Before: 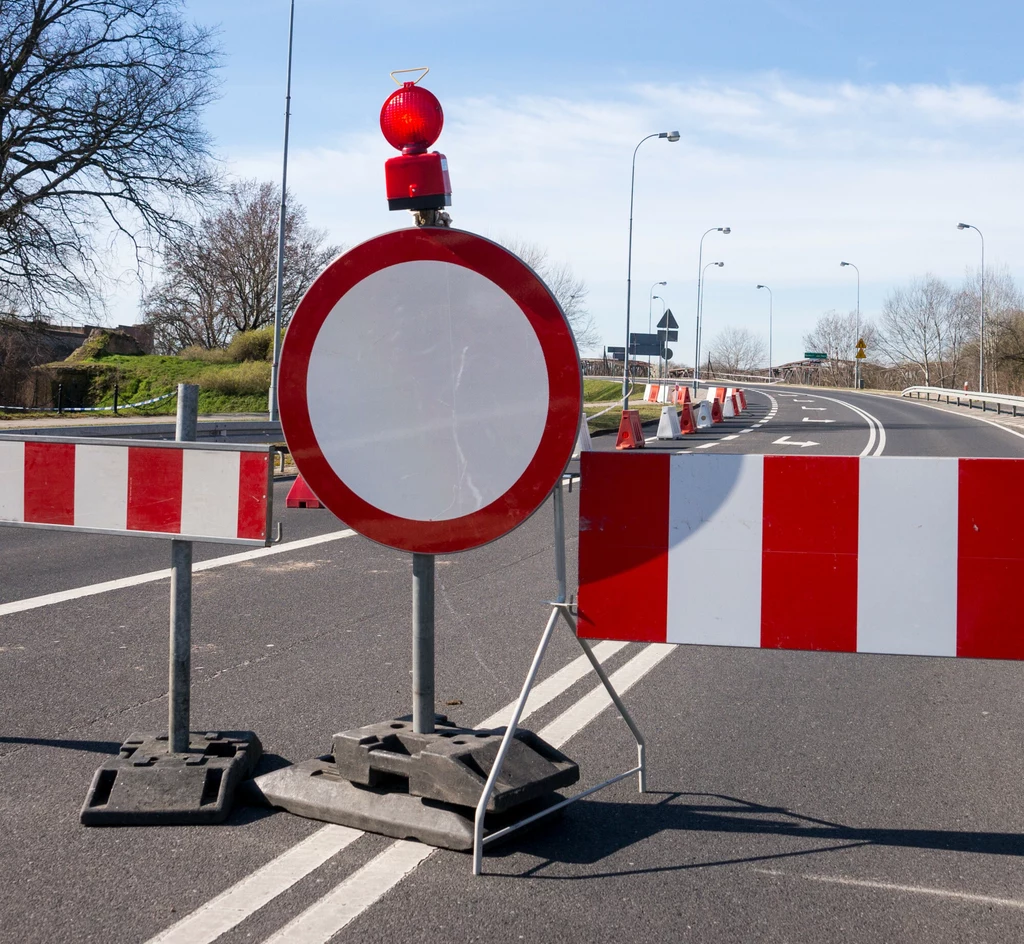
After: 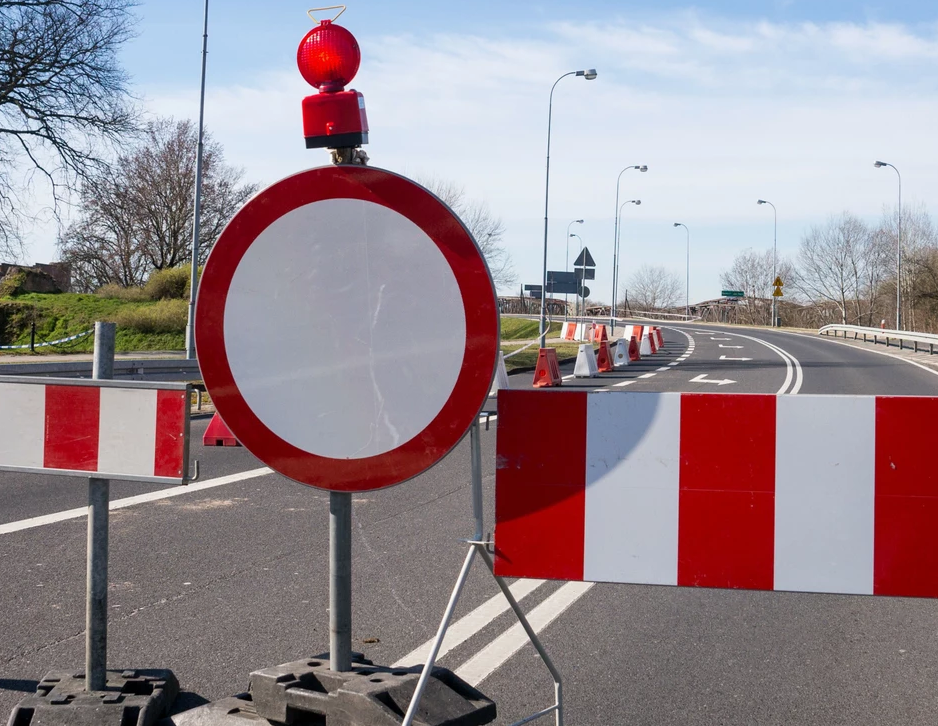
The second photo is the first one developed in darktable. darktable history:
crop: left 8.155%, top 6.611%, bottom 15.385%
exposure: exposure -0.064 EV, compensate highlight preservation false
